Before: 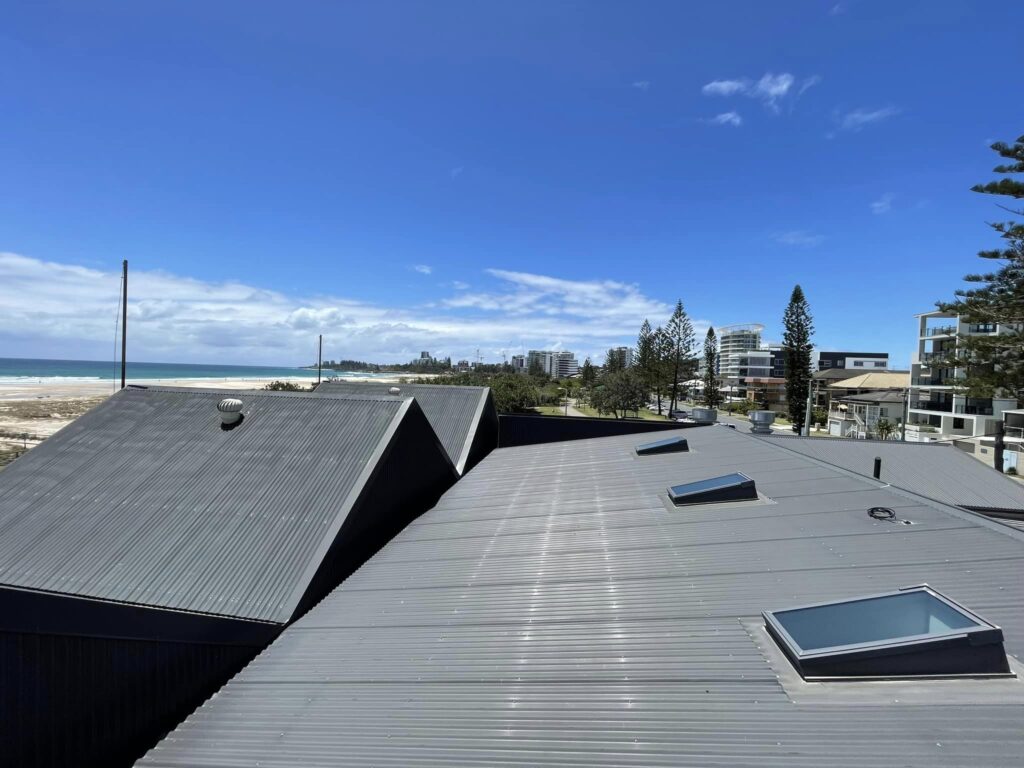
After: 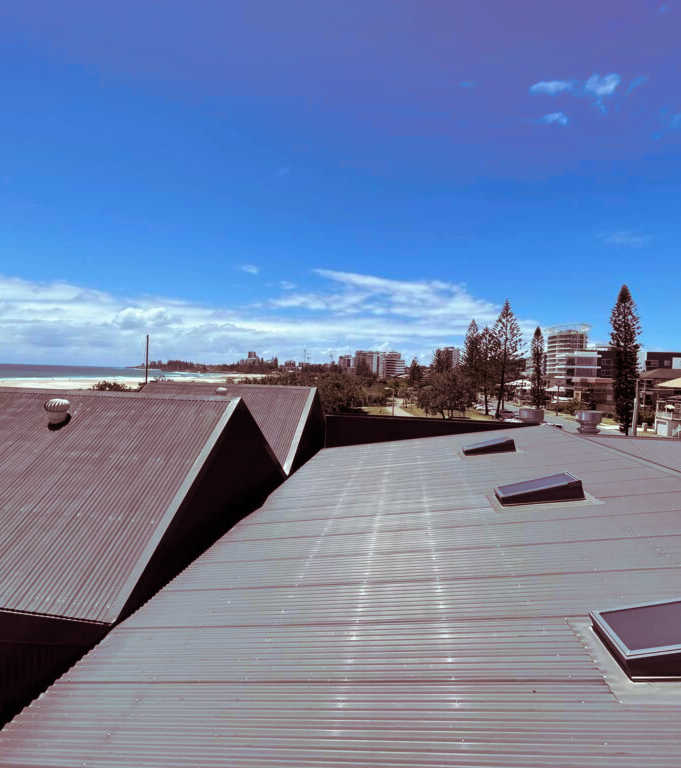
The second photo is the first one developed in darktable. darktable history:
split-toning: highlights › hue 180°
crop: left 16.899%, right 16.556%
